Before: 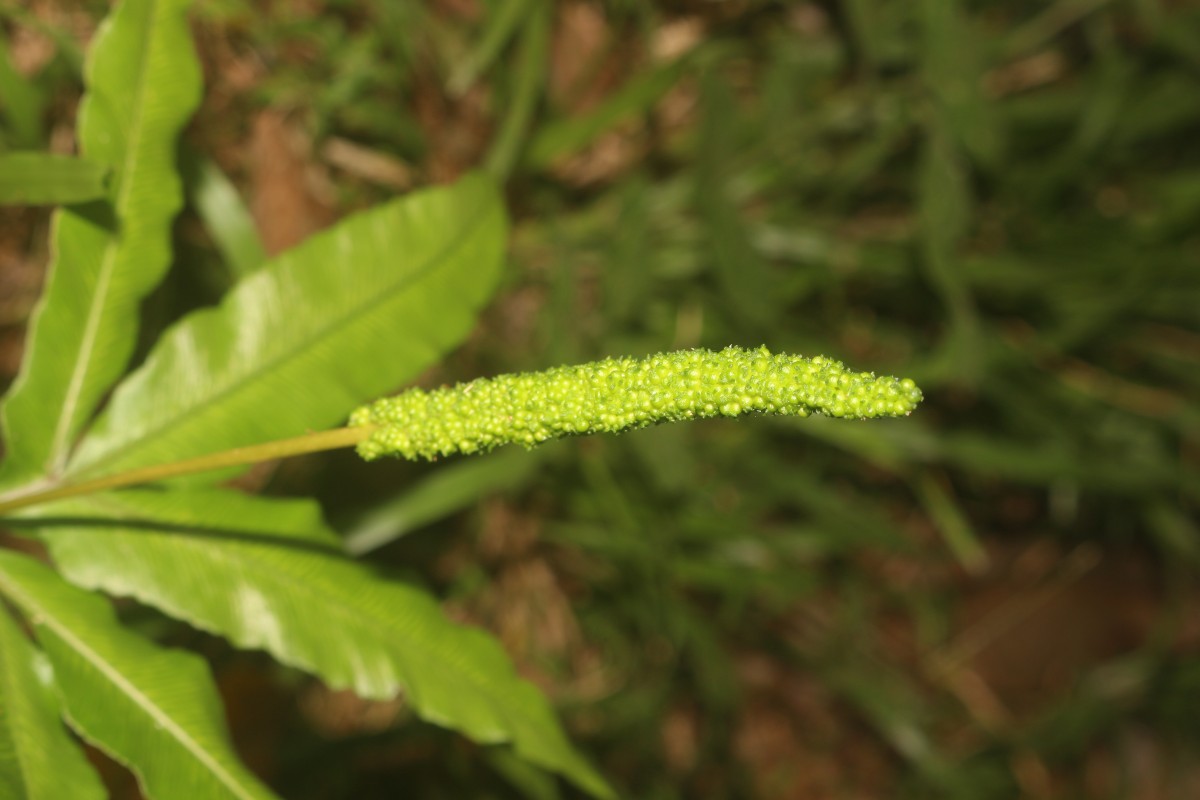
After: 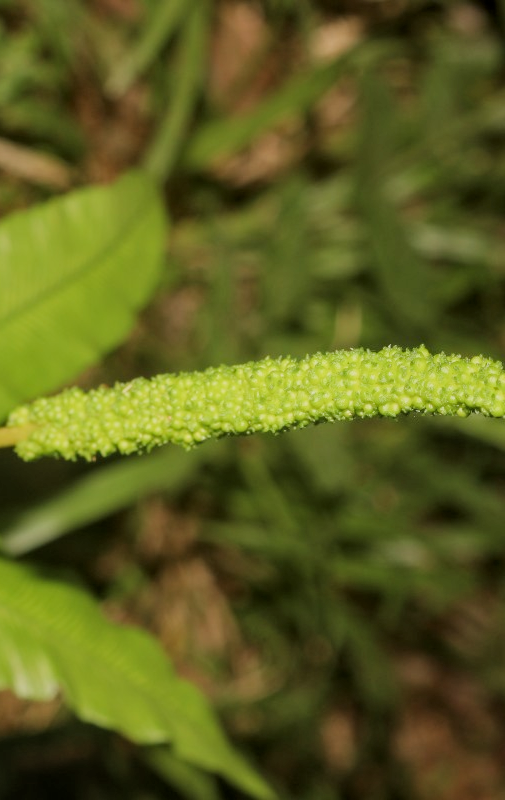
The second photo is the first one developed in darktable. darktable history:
filmic rgb: black relative exposure -7.3 EV, white relative exposure 5.08 EV, hardness 3.2
exposure: exposure 0.134 EV, compensate exposure bias true, compensate highlight preservation false
local contrast: on, module defaults
crop: left 28.45%, right 29.454%
